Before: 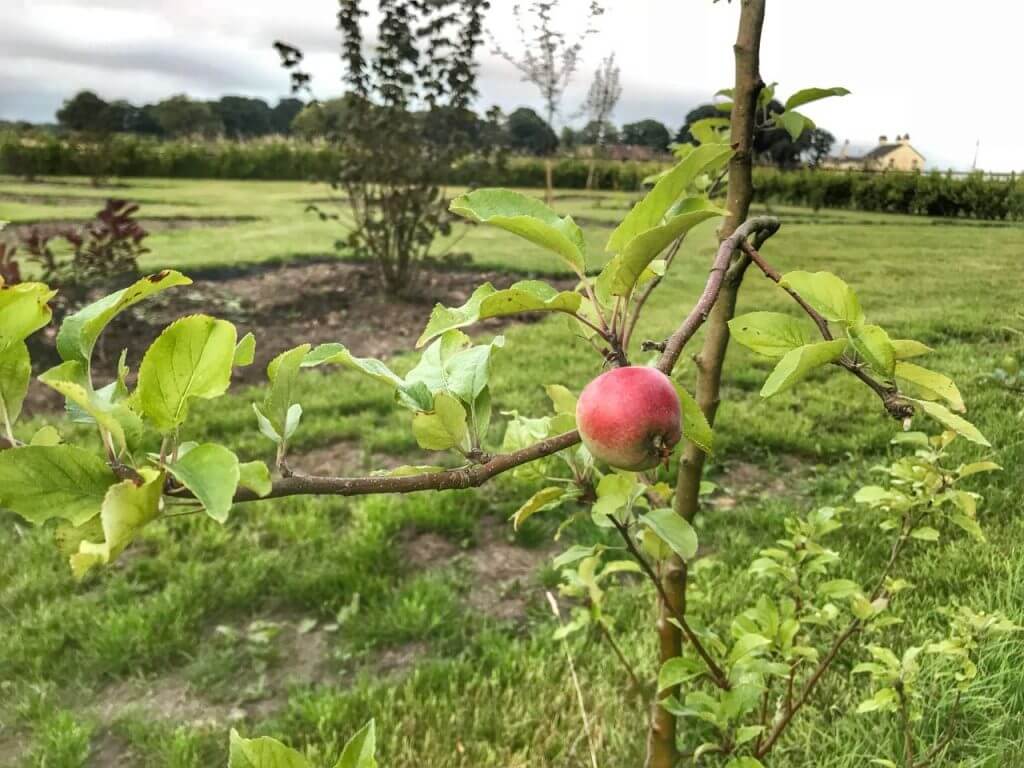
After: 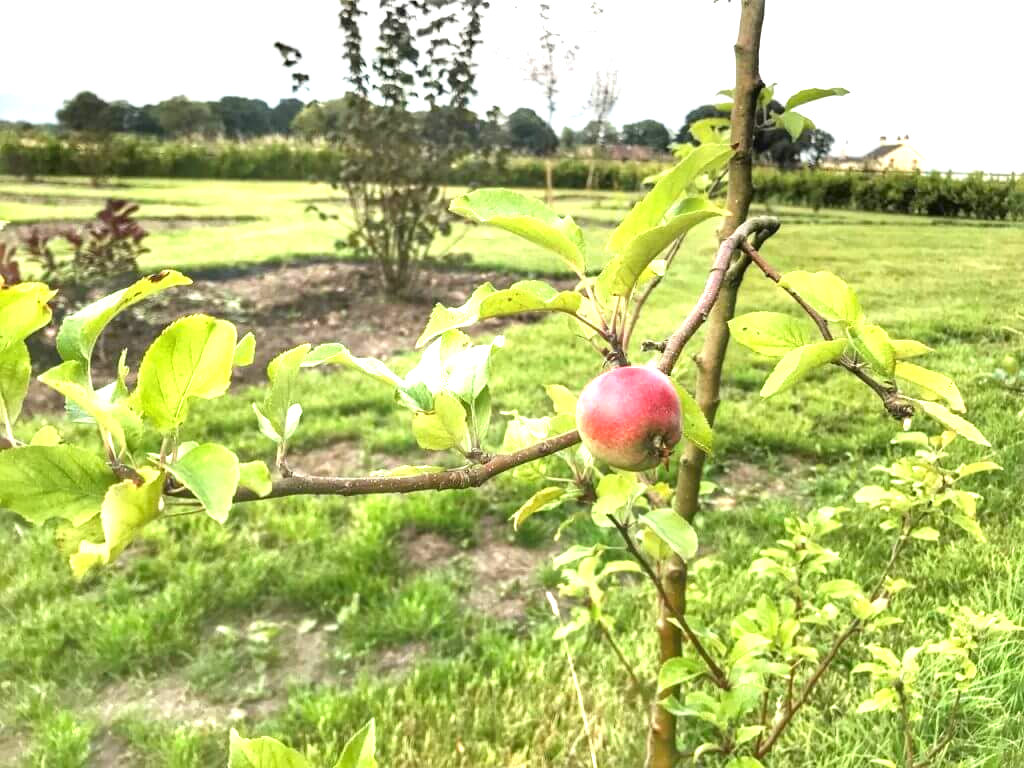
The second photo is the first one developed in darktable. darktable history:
exposure: exposure 1.089 EV, compensate highlight preservation false
